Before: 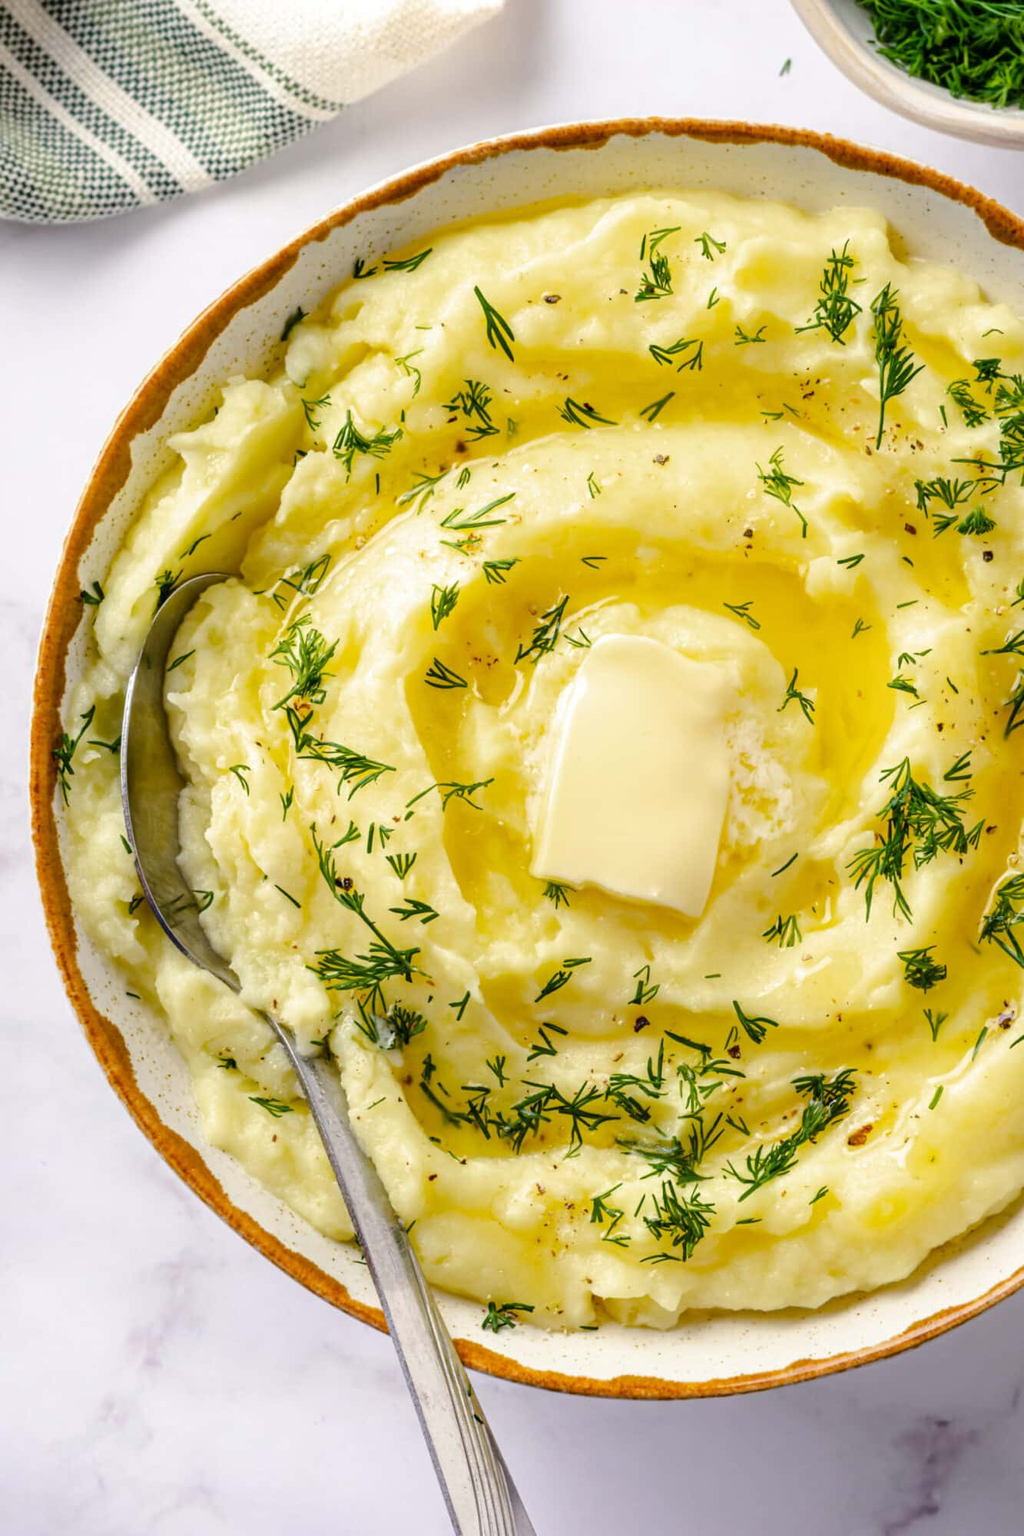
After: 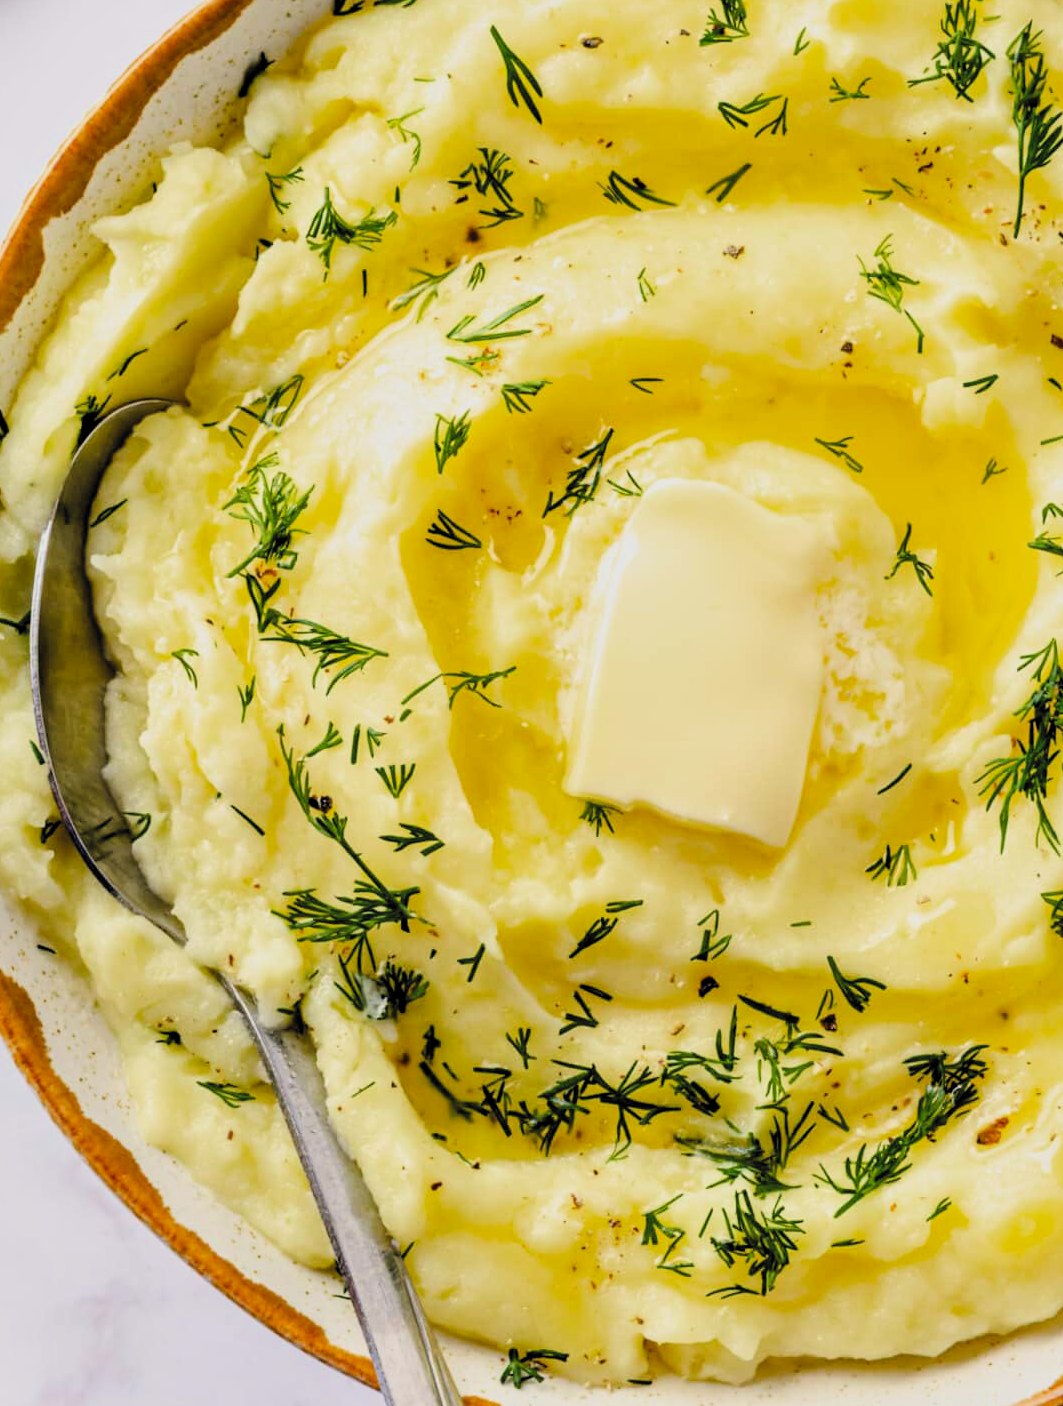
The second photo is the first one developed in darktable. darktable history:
contrast brightness saturation: contrast 0.039, saturation 0.066
local contrast: mode bilateral grid, contrast 20, coarseness 50, detail 120%, midtone range 0.2
crop: left 9.571%, top 17.35%, right 10.631%, bottom 12.326%
filmic rgb: black relative exposure -5.09 EV, white relative exposure 3.99 EV, hardness 2.9, contrast 1.298, highlights saturation mix -28.76%, color science v6 (2022)
tone equalizer: -7 EV 0.209 EV, -6 EV 0.124 EV, -5 EV 0.086 EV, -4 EV 0.022 EV, -2 EV -0.029 EV, -1 EV -0.06 EV, +0 EV -0.046 EV, edges refinement/feathering 500, mask exposure compensation -1.57 EV, preserve details no
